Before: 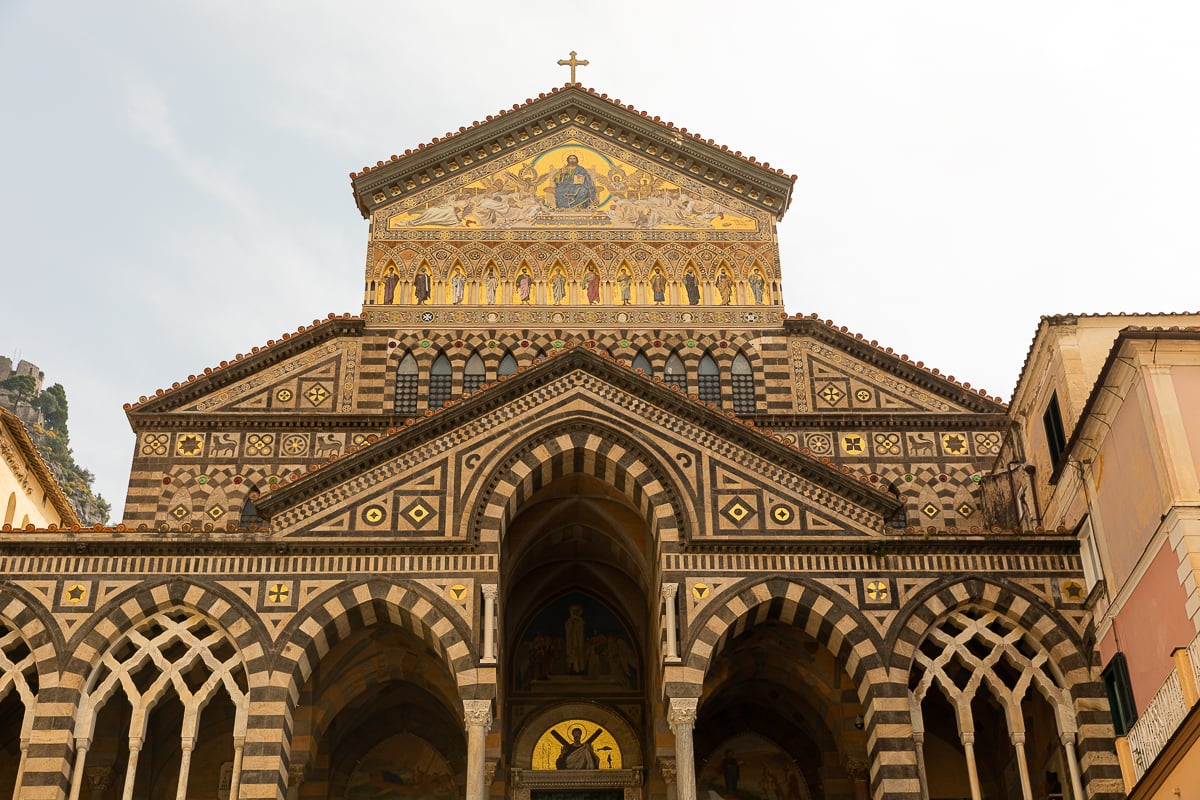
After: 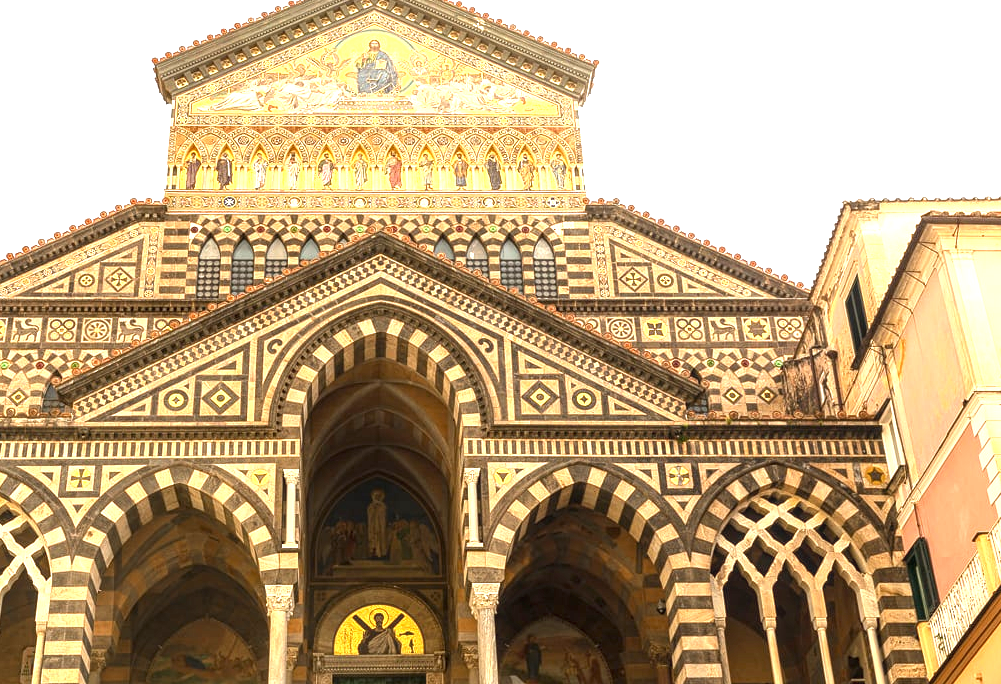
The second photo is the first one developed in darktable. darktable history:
exposure: black level correction 0, exposure 1.47 EV, compensate highlight preservation false
local contrast: on, module defaults
crop: left 16.532%, top 14.48%
